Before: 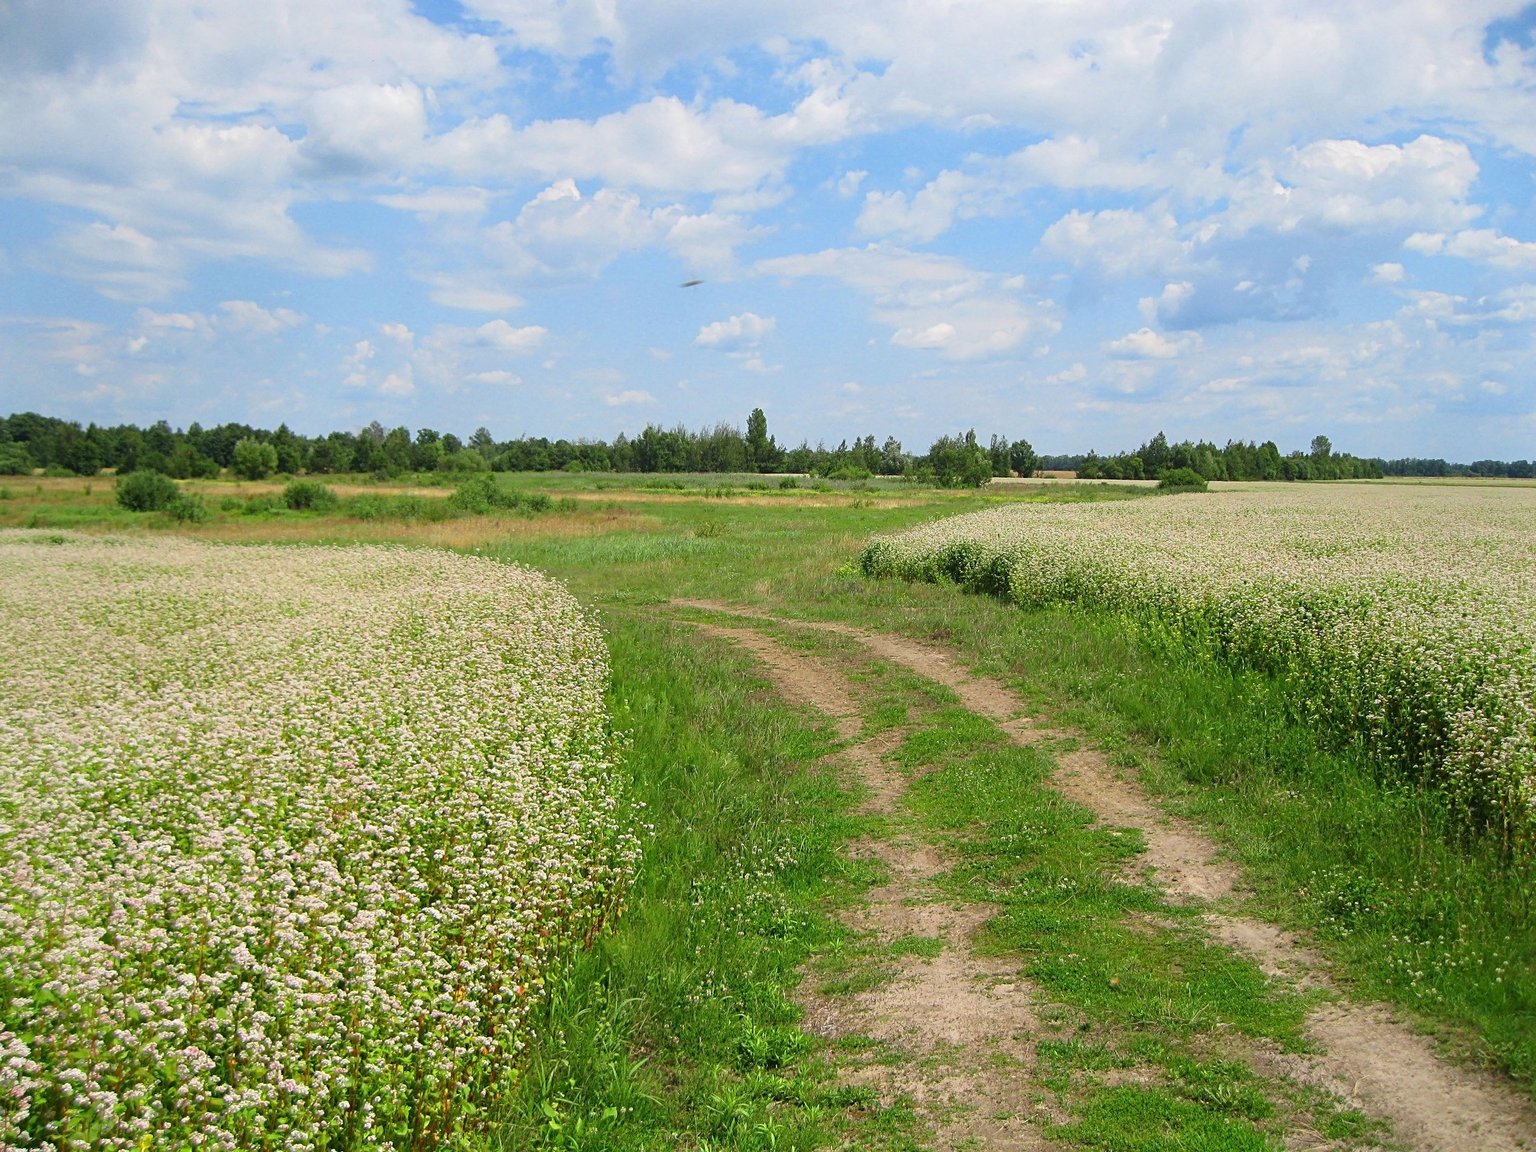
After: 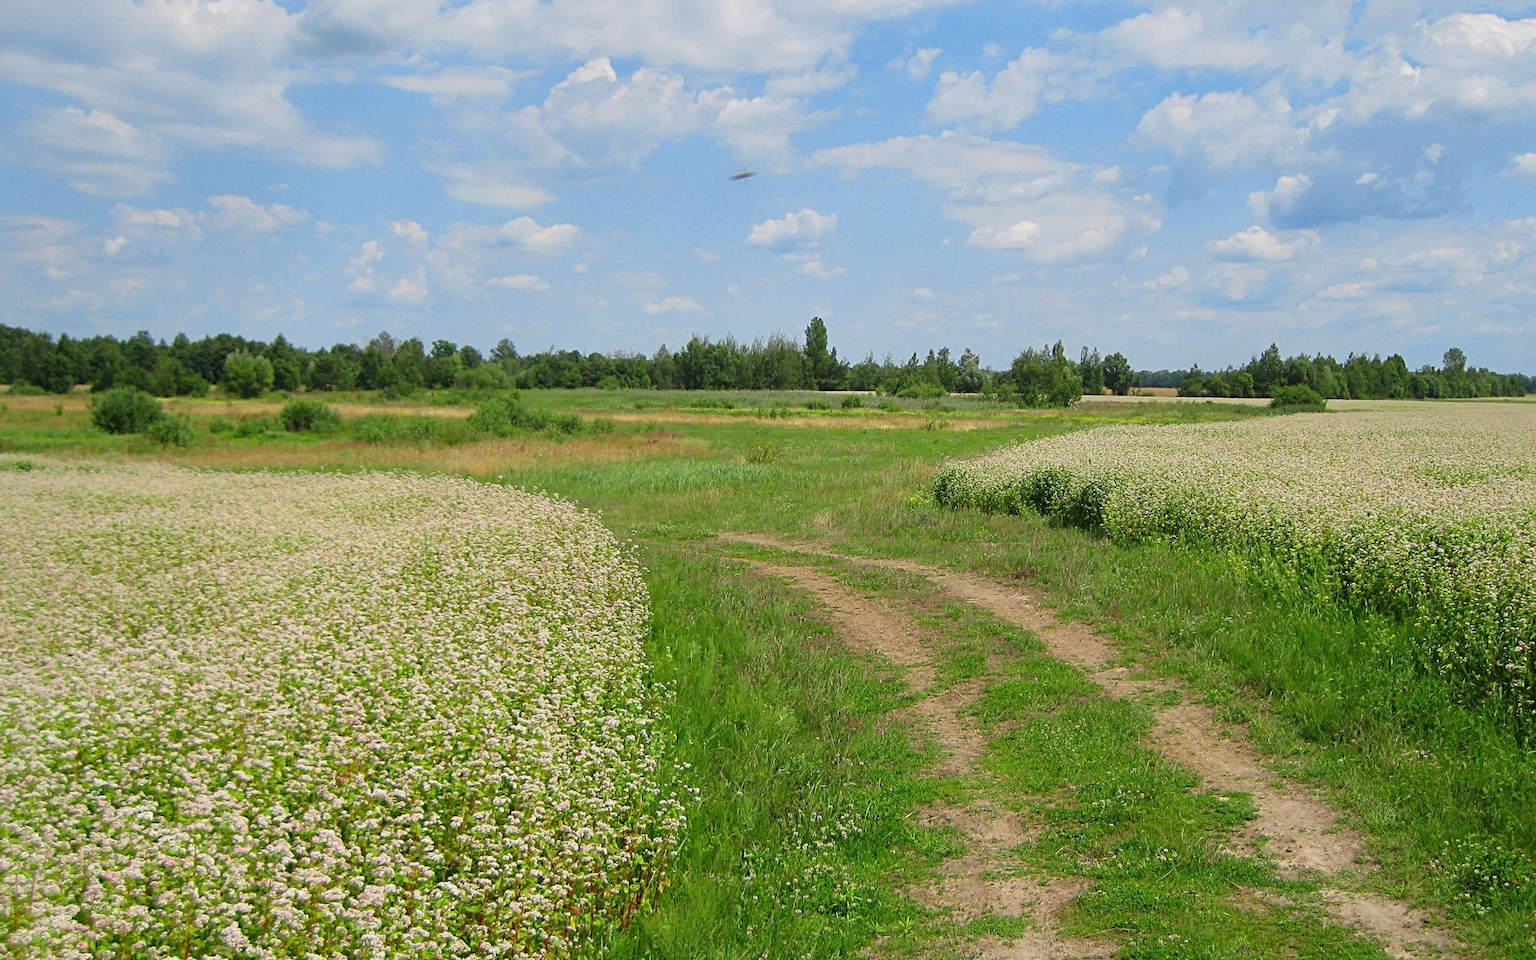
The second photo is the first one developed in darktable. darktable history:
crop and rotate: left 2.332%, top 11.147%, right 9.273%, bottom 15.133%
base curve: preserve colors none
shadows and highlights: shadows -20.12, white point adjustment -1.96, highlights -34.93
